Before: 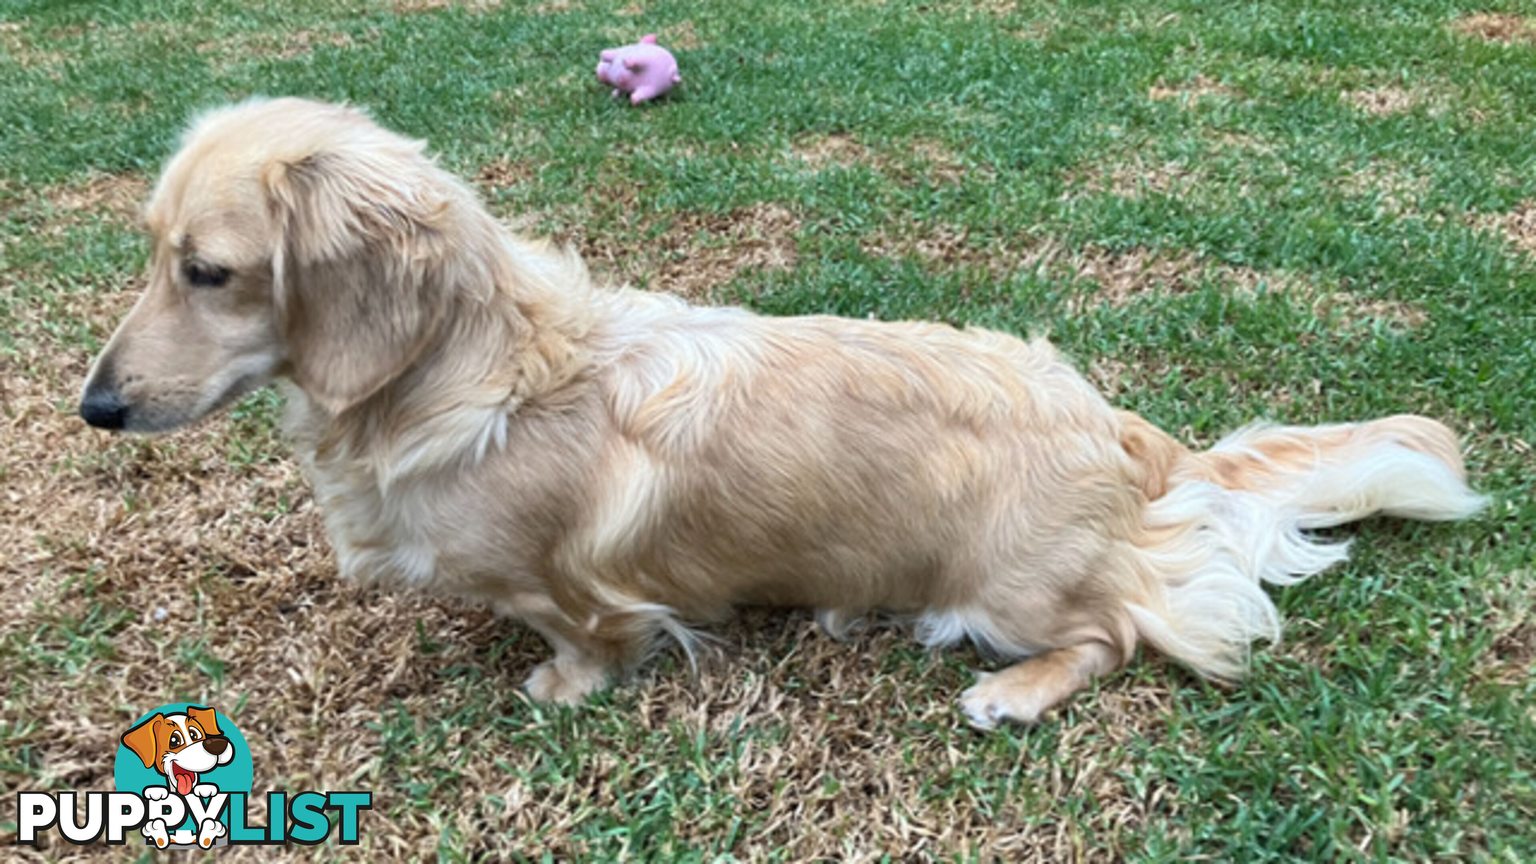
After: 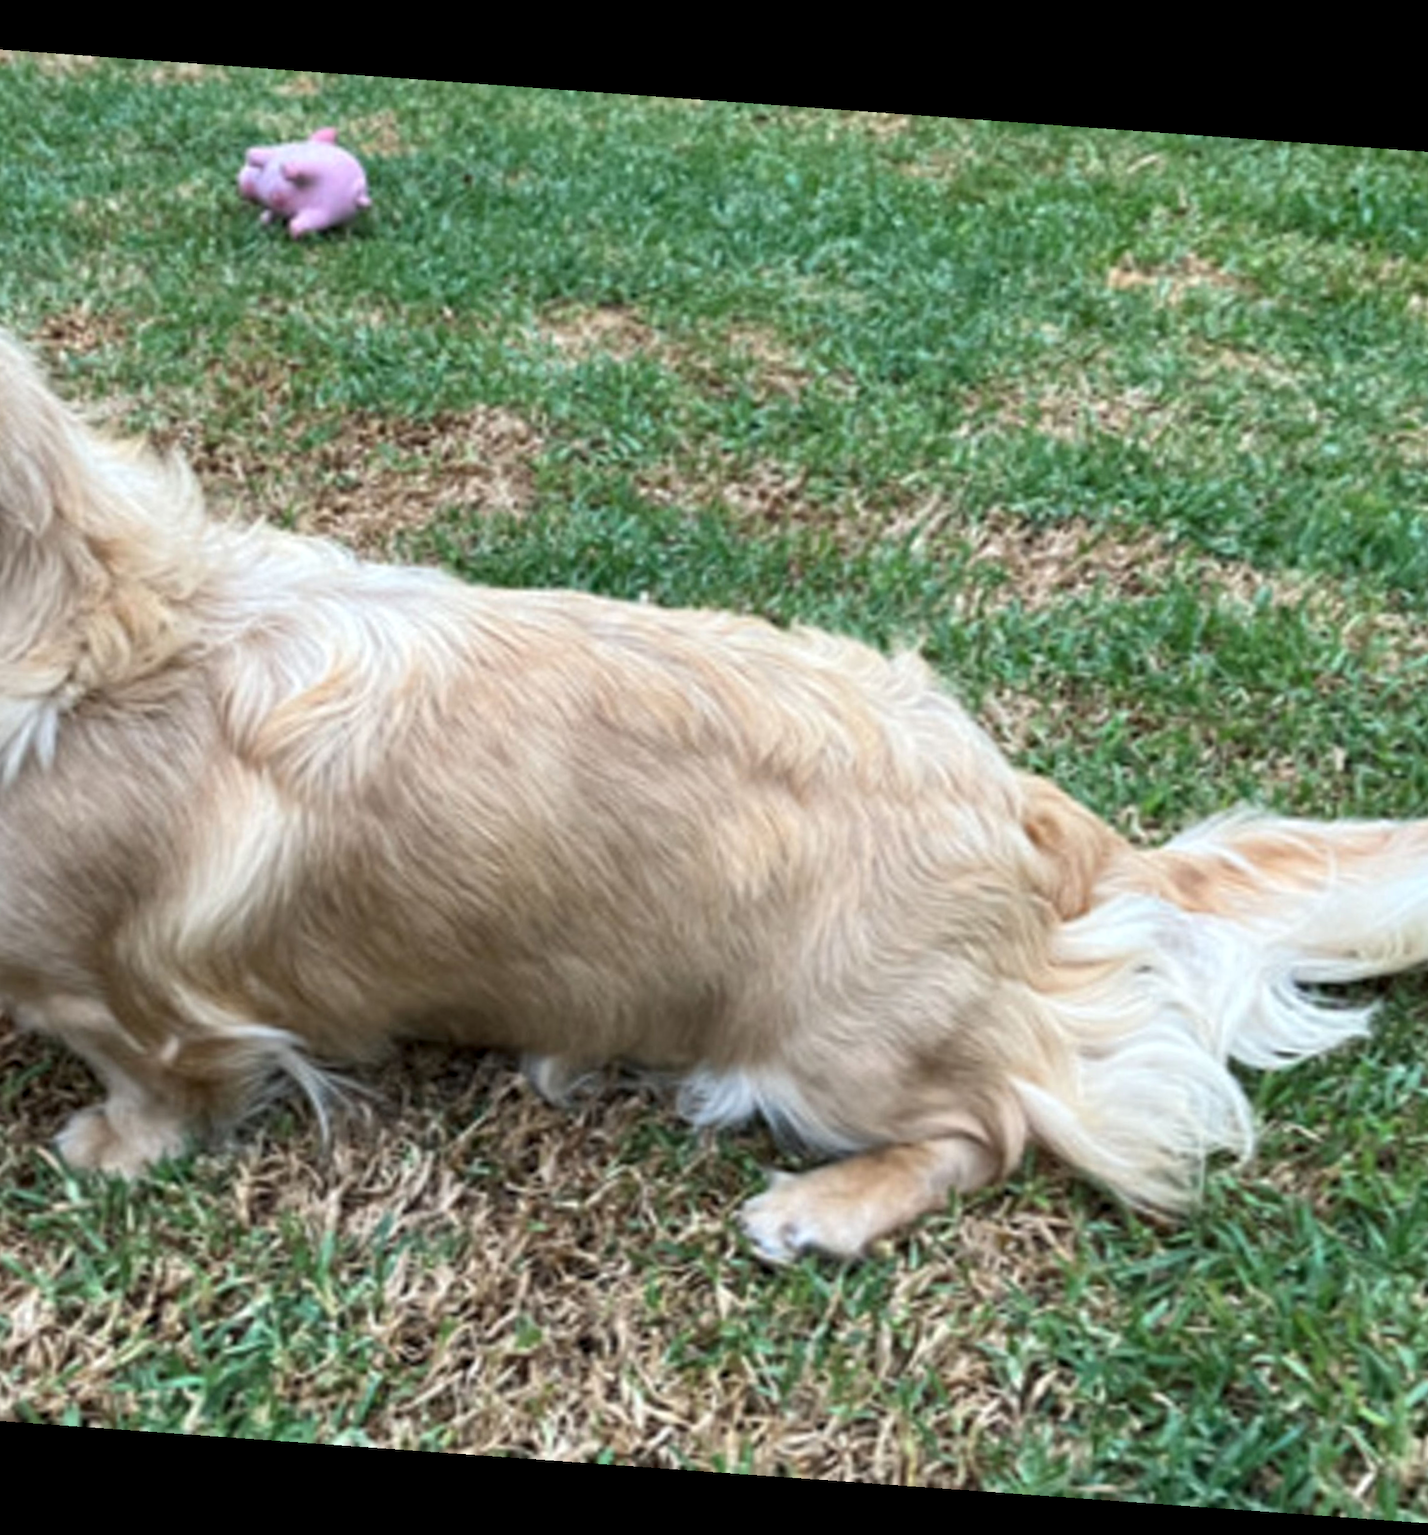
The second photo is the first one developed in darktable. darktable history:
crop: left 31.458%, top 0%, right 11.876%
rotate and perspective: rotation 4.1°, automatic cropping off
local contrast: highlights 100%, shadows 100%, detail 120%, midtone range 0.2
